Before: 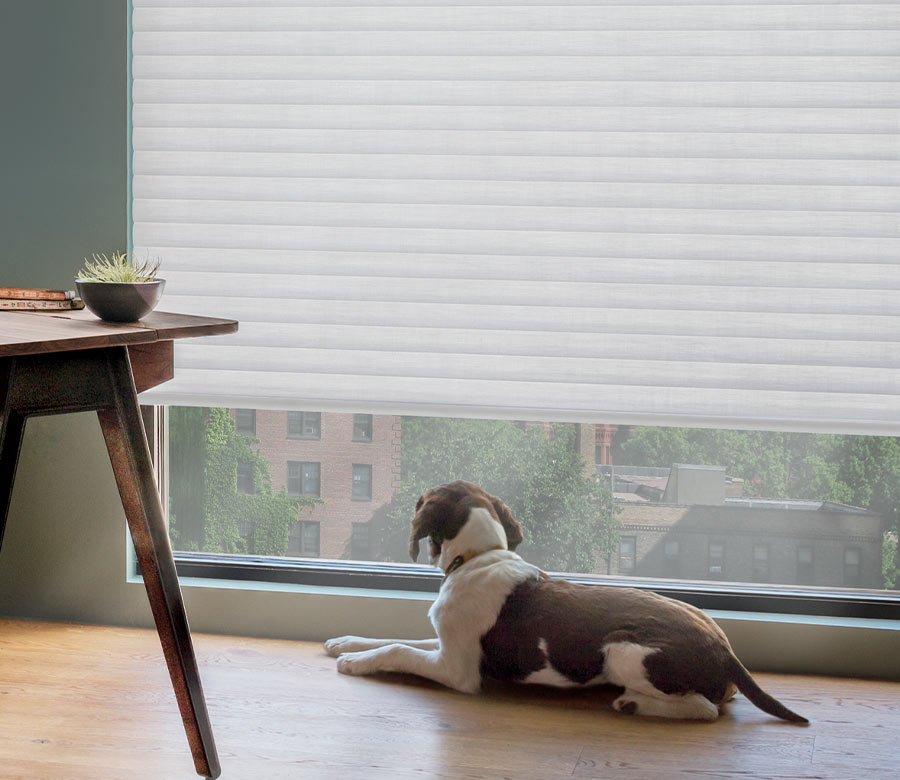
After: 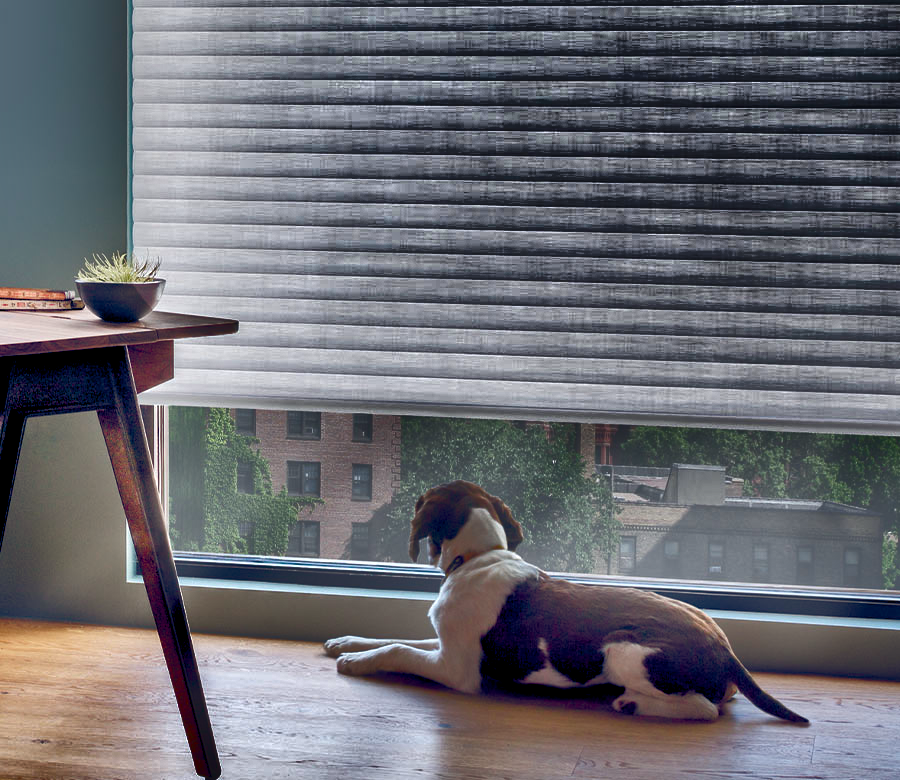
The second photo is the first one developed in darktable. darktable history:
color balance rgb: global offset › luminance -0.305%, global offset › chroma 0.317%, global offset › hue 259.32°, perceptual saturation grading › global saturation 20%, perceptual saturation grading › highlights -24.982%, perceptual saturation grading › shadows 49.641%, perceptual brilliance grading › global brilliance 11.422%
exposure: exposure -0.022 EV, compensate highlight preservation false
shadows and highlights: radius 123.14, shadows 99.28, white point adjustment -2.96, highlights -99.64, soften with gaussian
